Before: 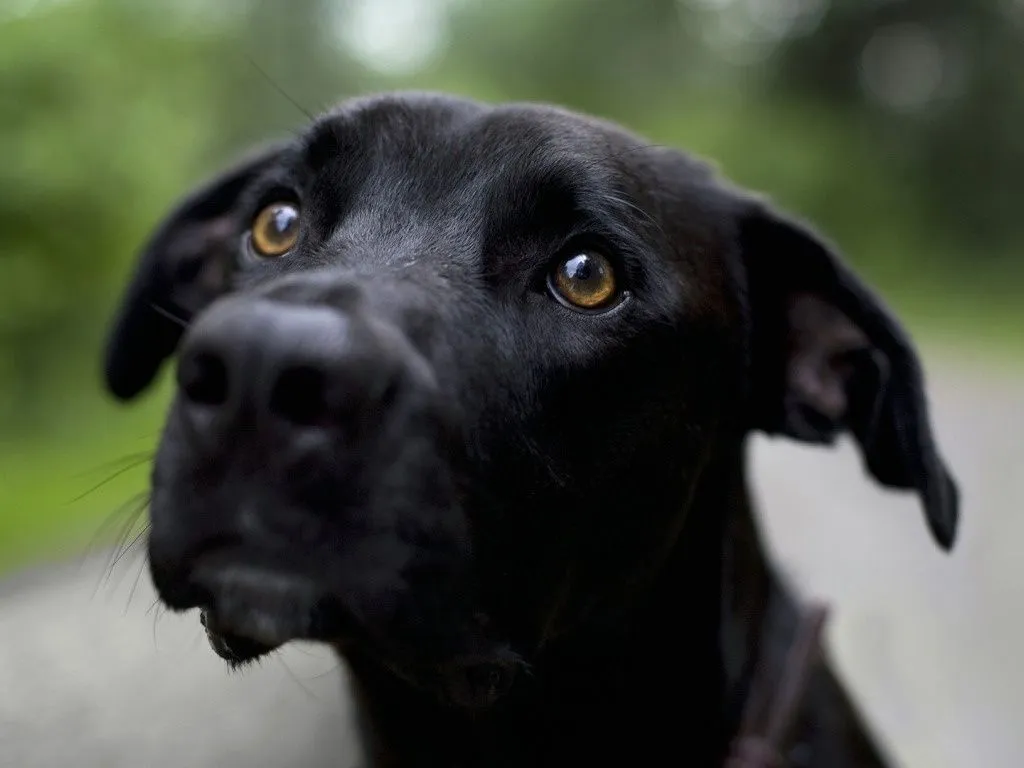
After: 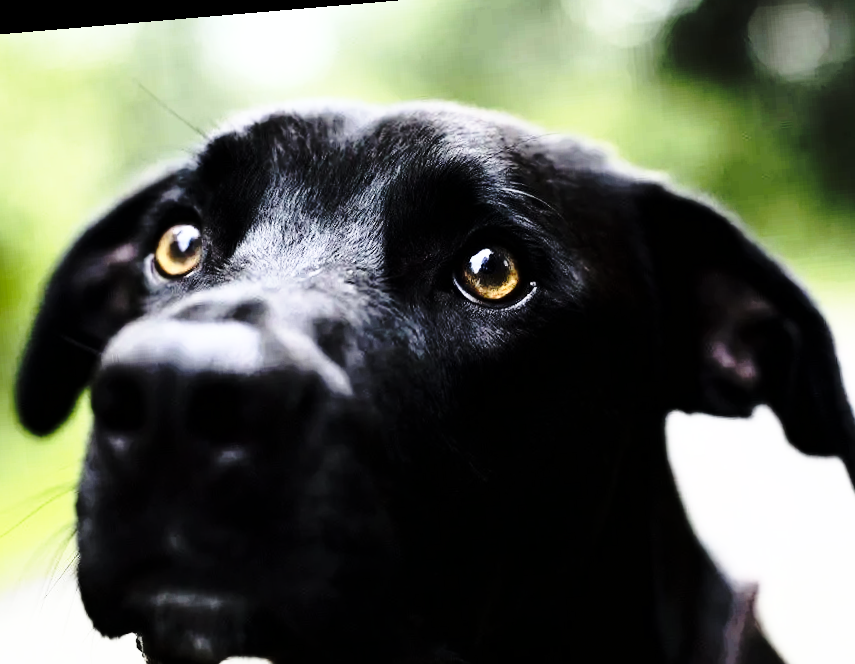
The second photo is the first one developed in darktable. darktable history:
rotate and perspective: rotation -4.86°, automatic cropping off
crop and rotate: left 10.77%, top 5.1%, right 10.41%, bottom 16.76%
rgb curve: curves: ch0 [(0, 0) (0.21, 0.15) (0.24, 0.21) (0.5, 0.75) (0.75, 0.96) (0.89, 0.99) (1, 1)]; ch1 [(0, 0.02) (0.21, 0.13) (0.25, 0.2) (0.5, 0.67) (0.75, 0.9) (0.89, 0.97) (1, 1)]; ch2 [(0, 0.02) (0.21, 0.13) (0.25, 0.2) (0.5, 0.67) (0.75, 0.9) (0.89, 0.97) (1, 1)], compensate middle gray true
tone equalizer: on, module defaults
base curve: curves: ch0 [(0, 0) (0.032, 0.037) (0.105, 0.228) (0.435, 0.76) (0.856, 0.983) (1, 1)], preserve colors none
